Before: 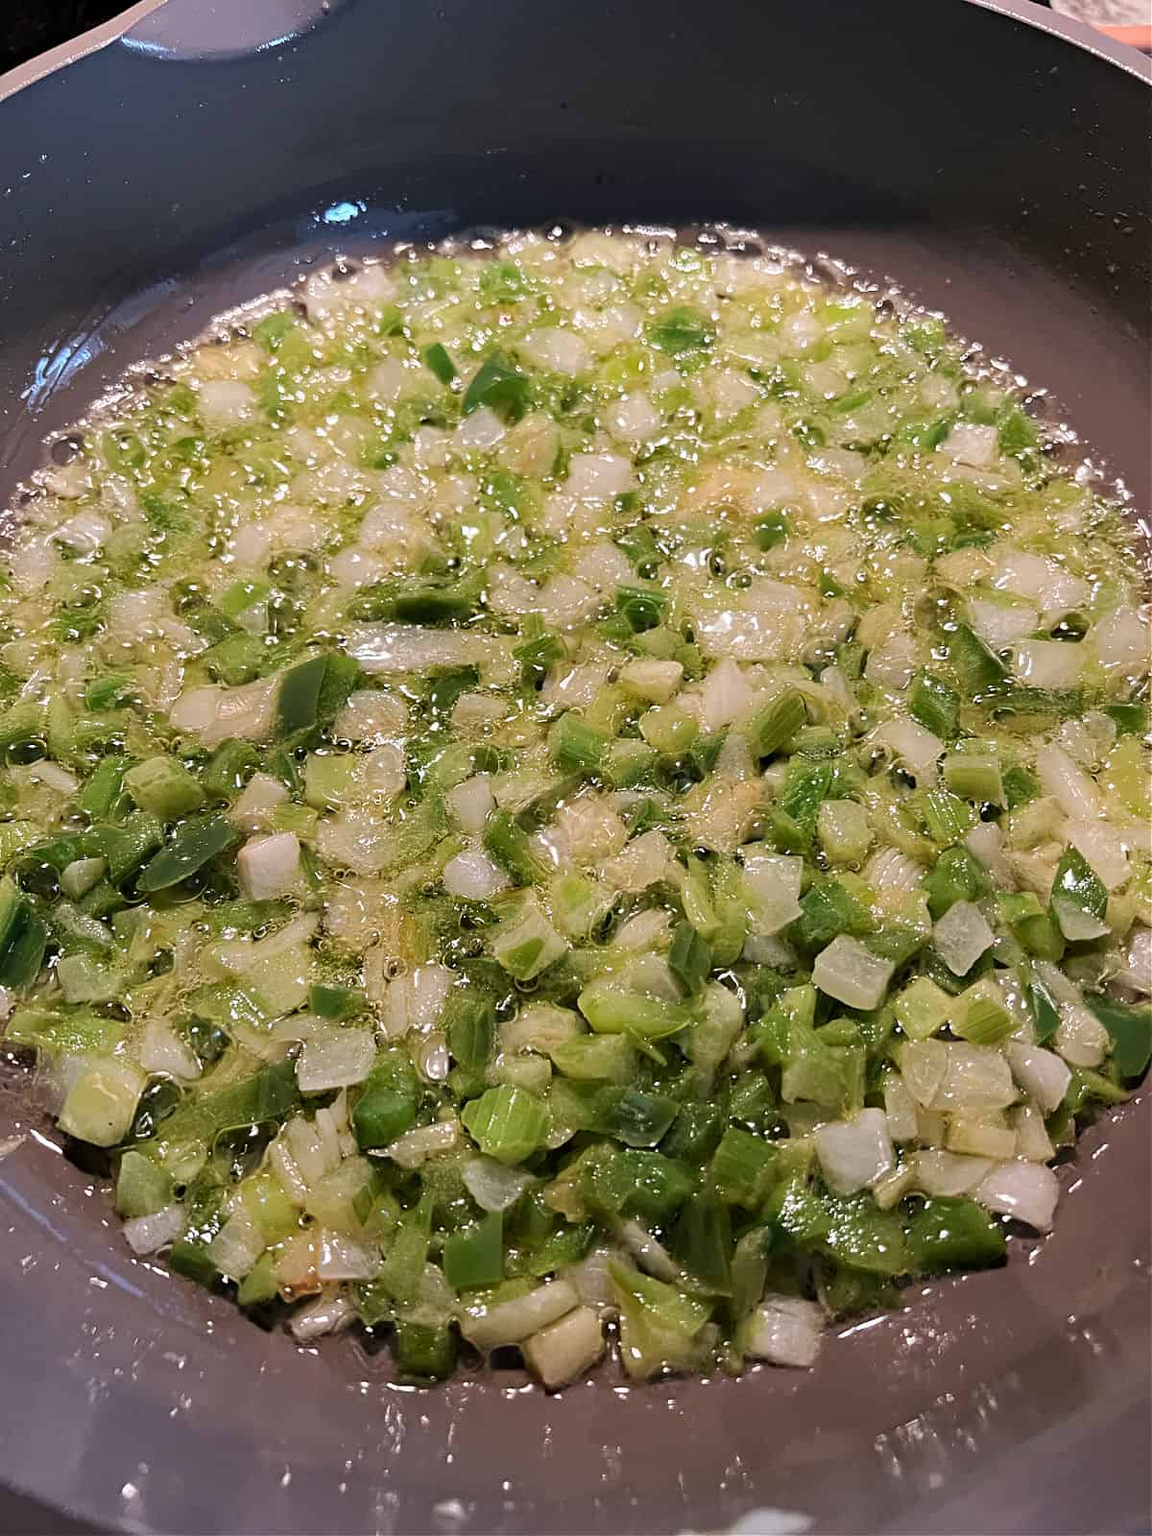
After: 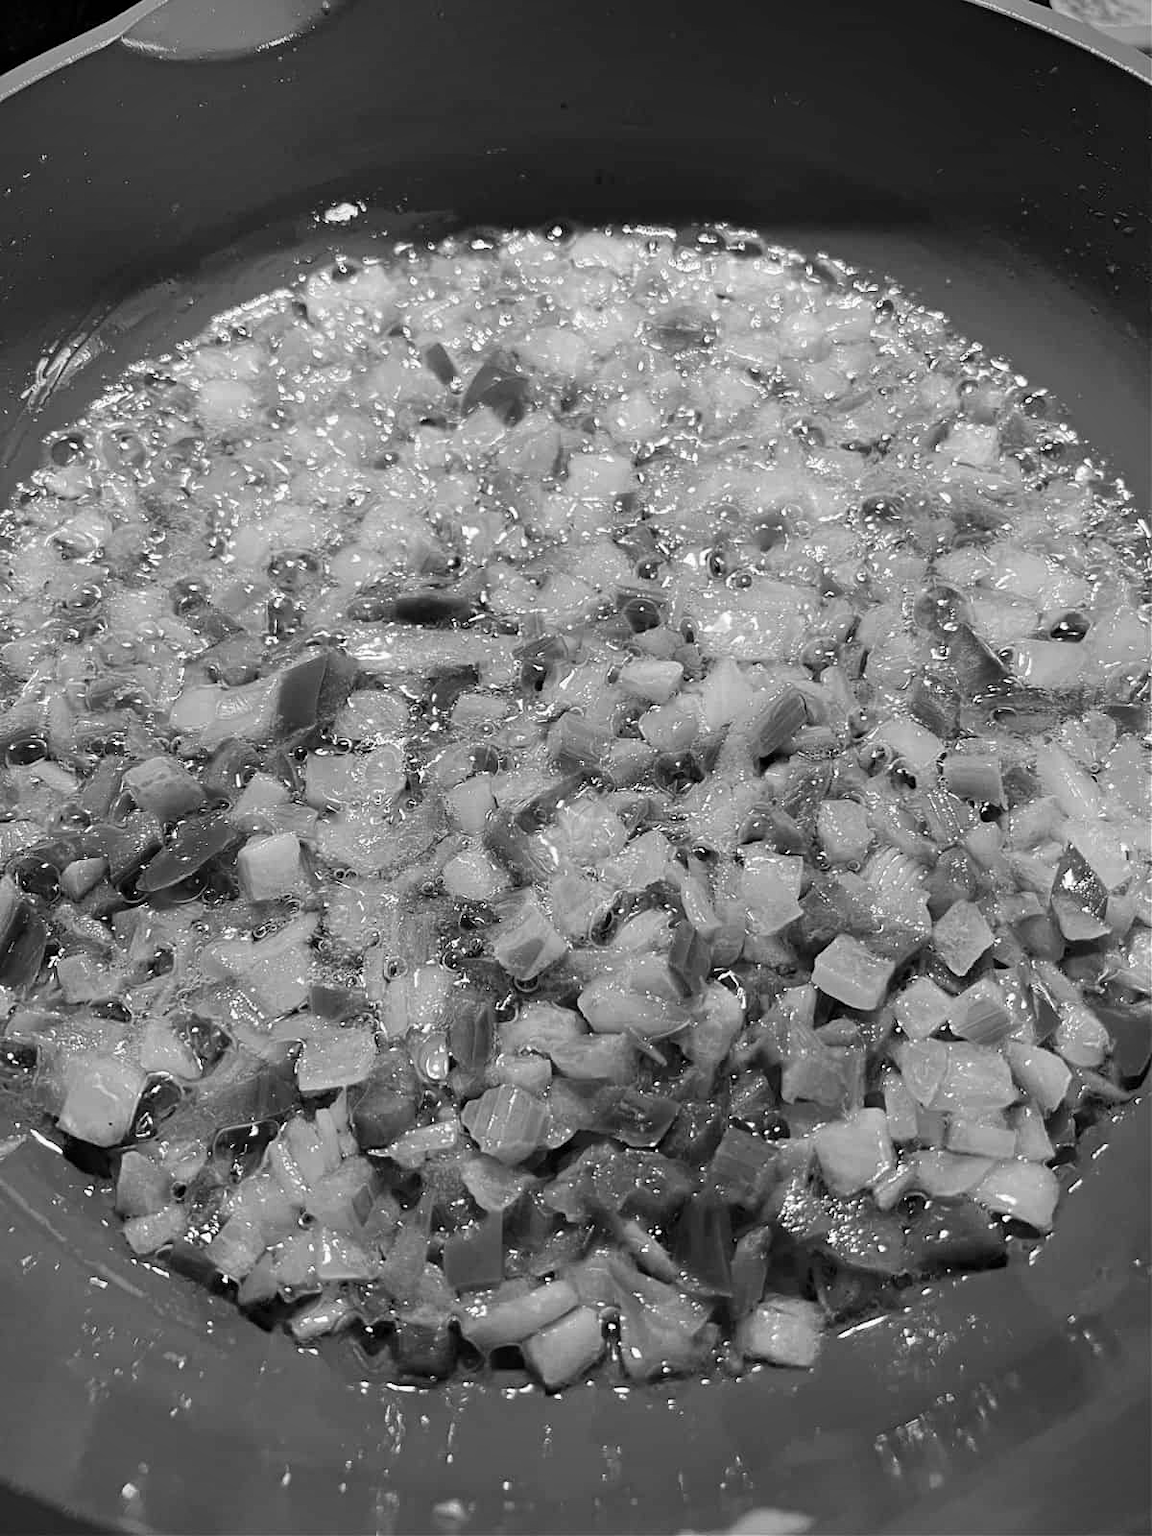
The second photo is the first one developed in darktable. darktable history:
vignetting: on, module defaults
monochrome: on, module defaults
